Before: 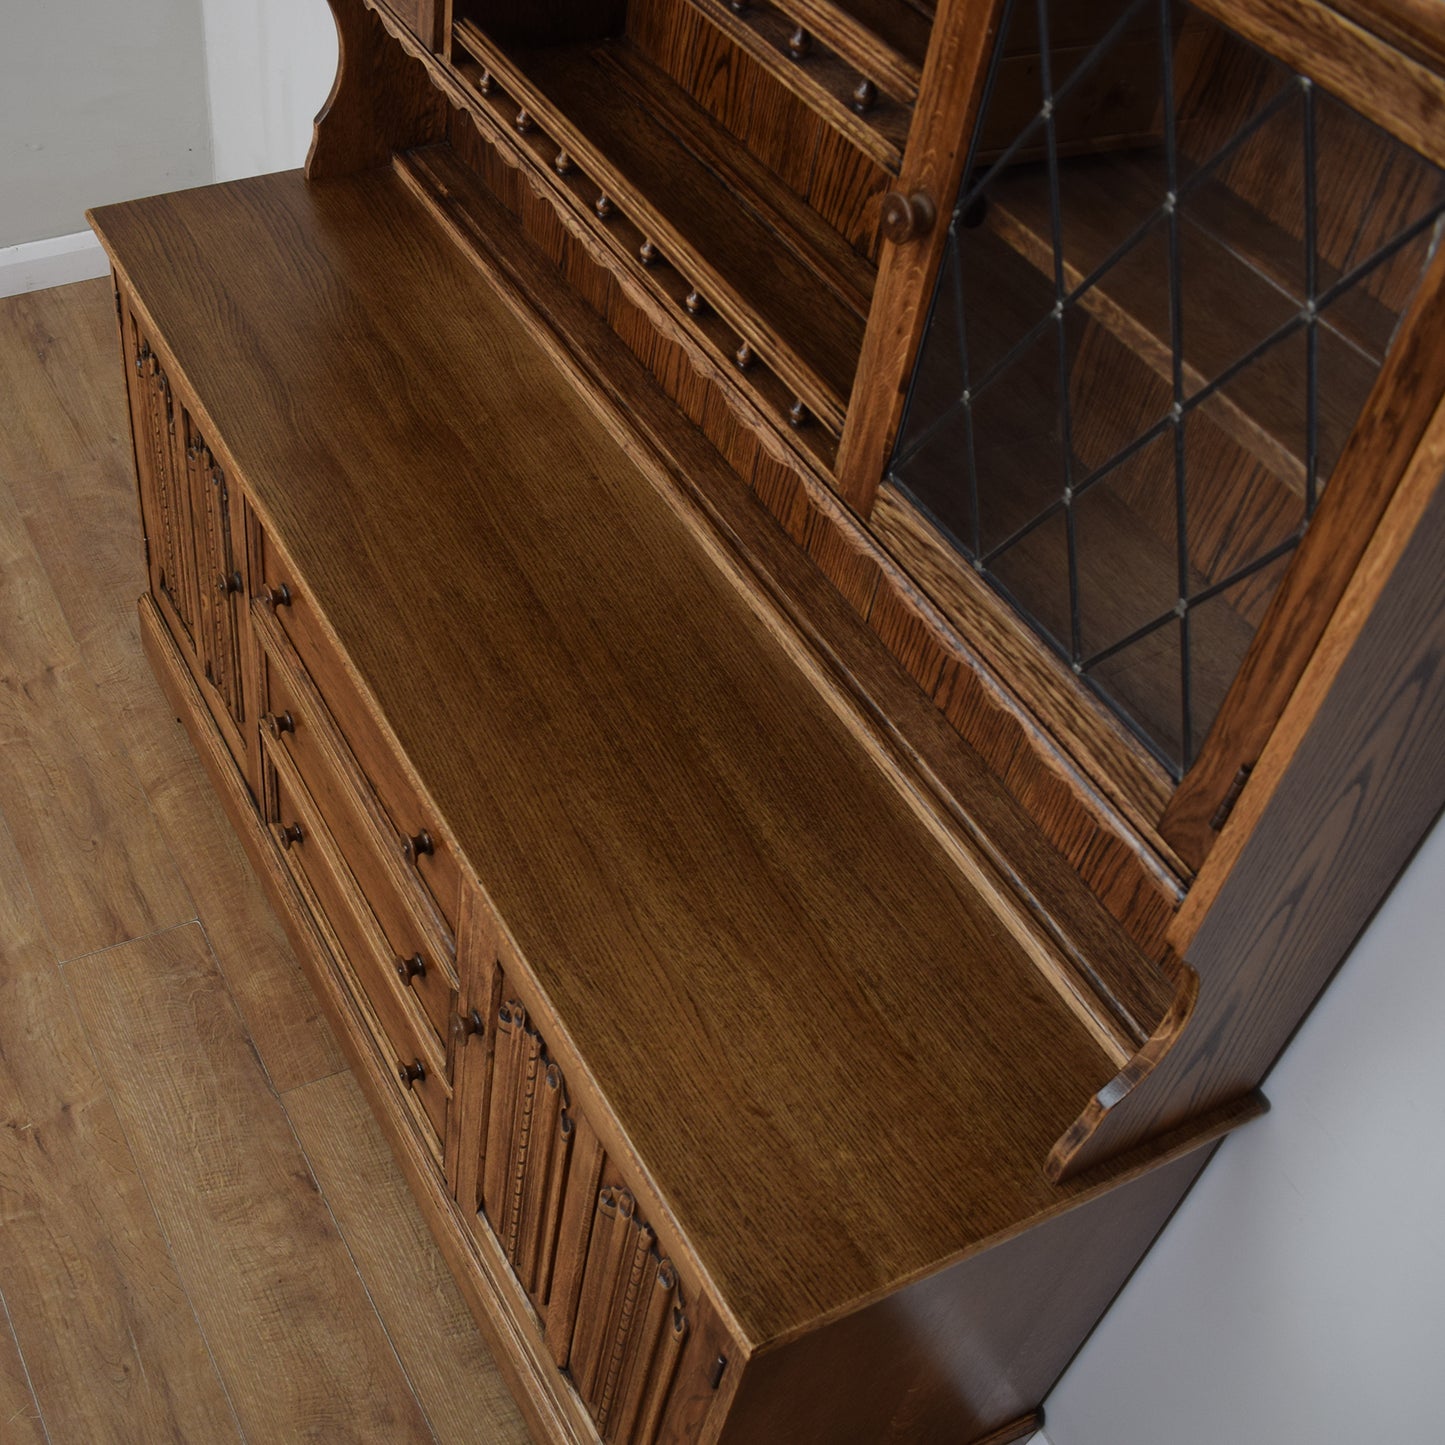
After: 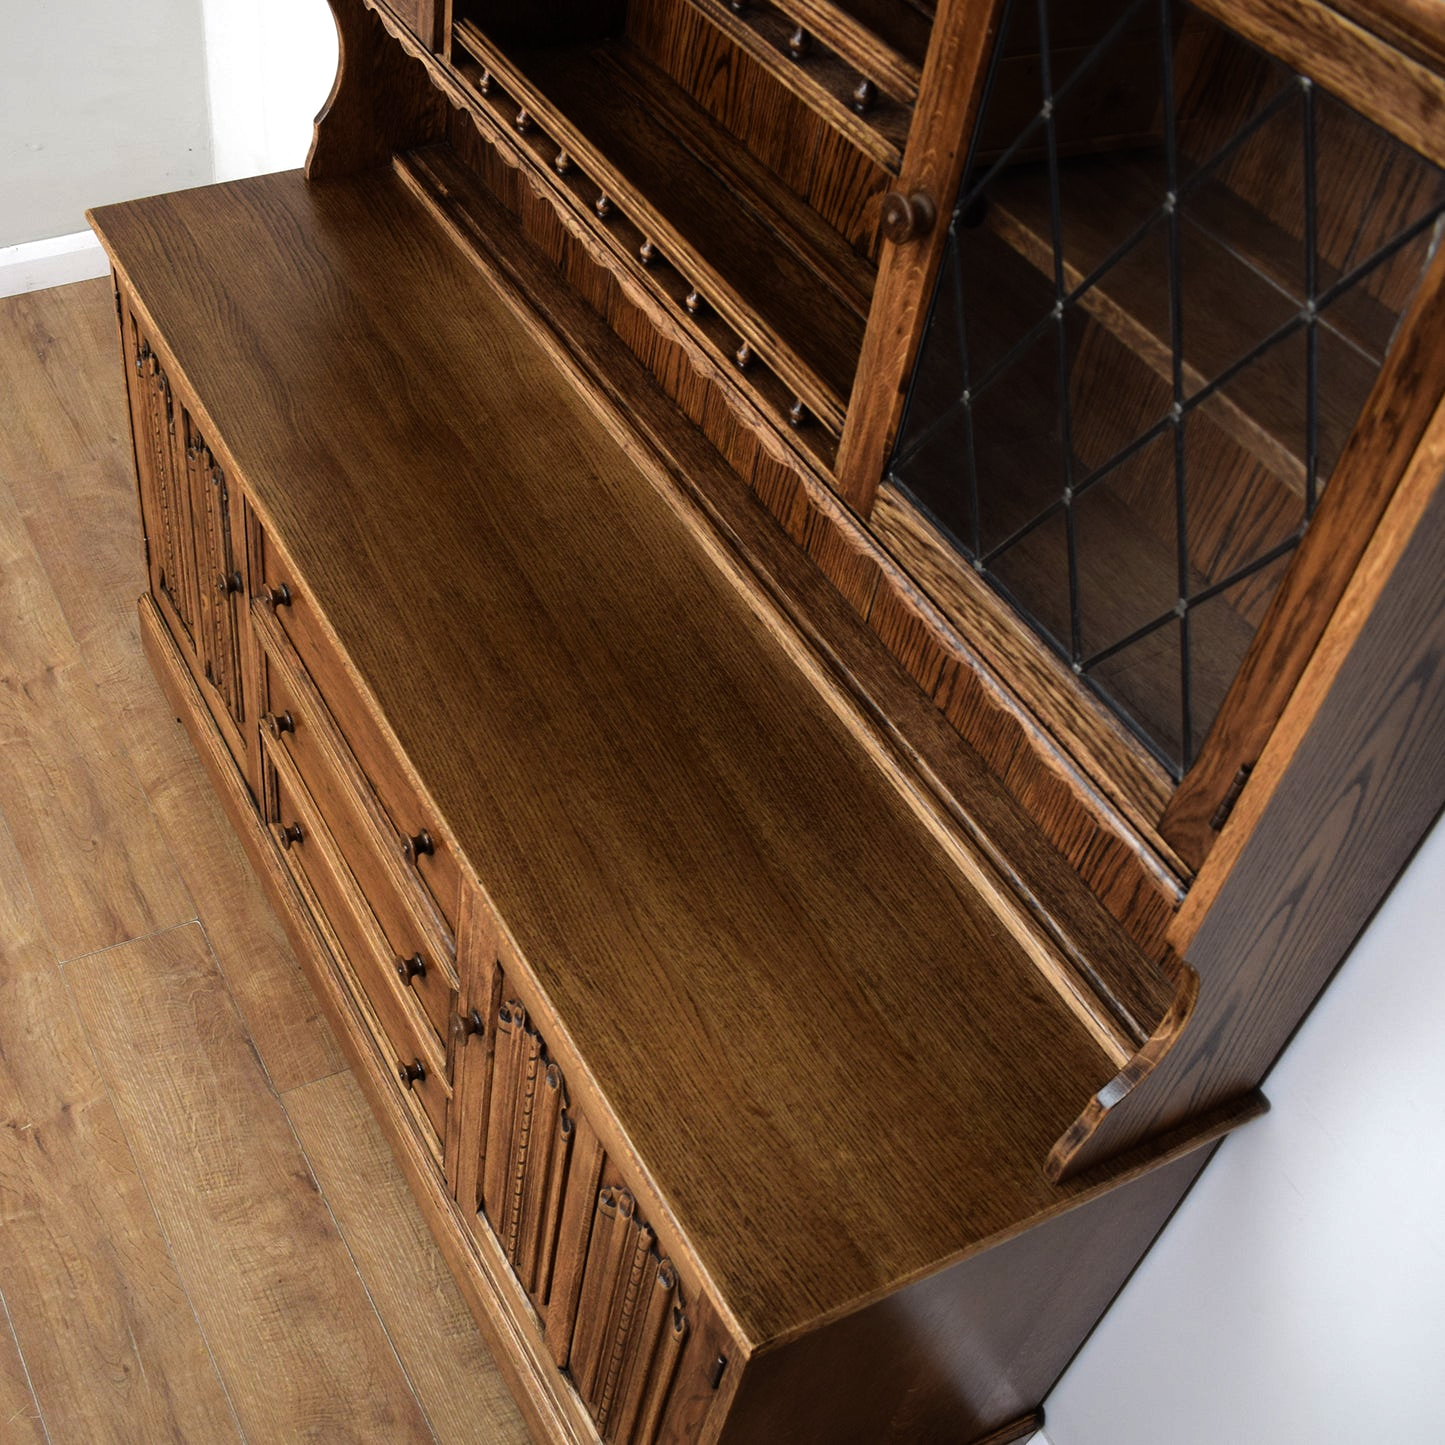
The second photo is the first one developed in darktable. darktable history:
tone equalizer: -8 EV -1.1 EV, -7 EV -0.99 EV, -6 EV -0.874 EV, -5 EV -0.594 EV, -3 EV 0.545 EV, -2 EV 0.895 EV, -1 EV 0.993 EV, +0 EV 1.07 EV
